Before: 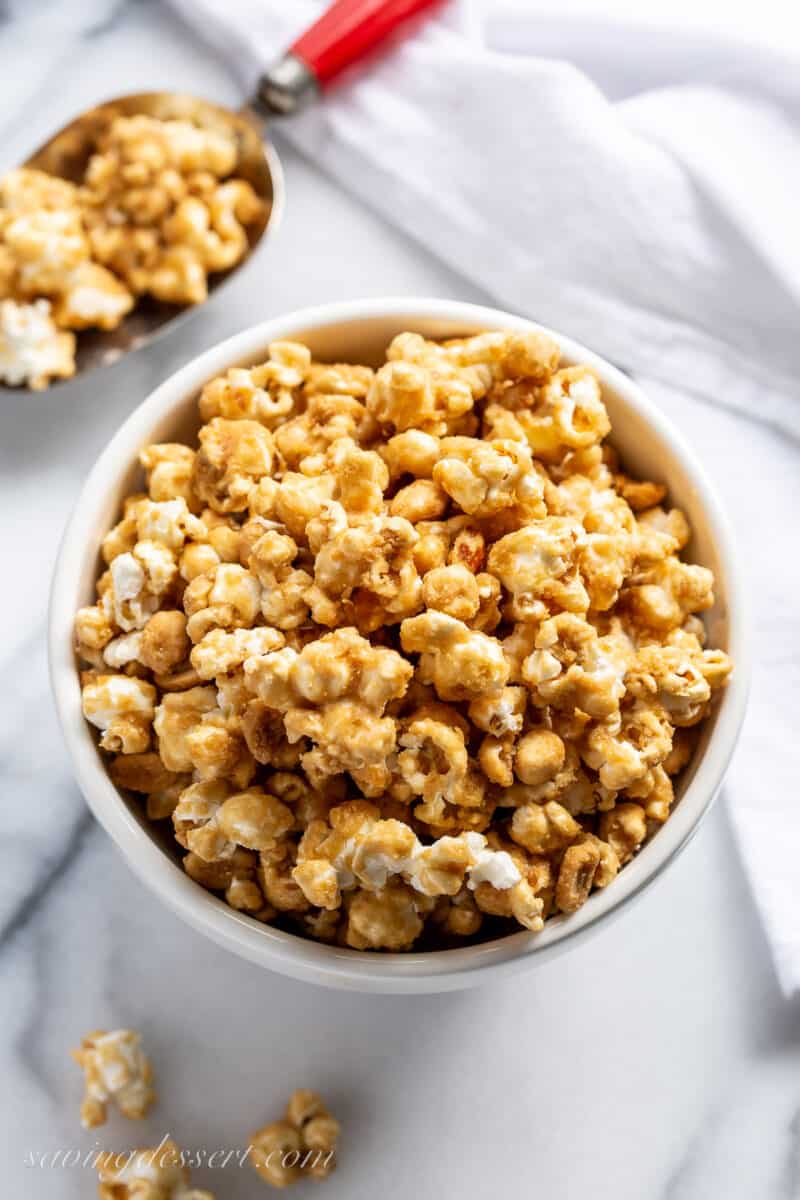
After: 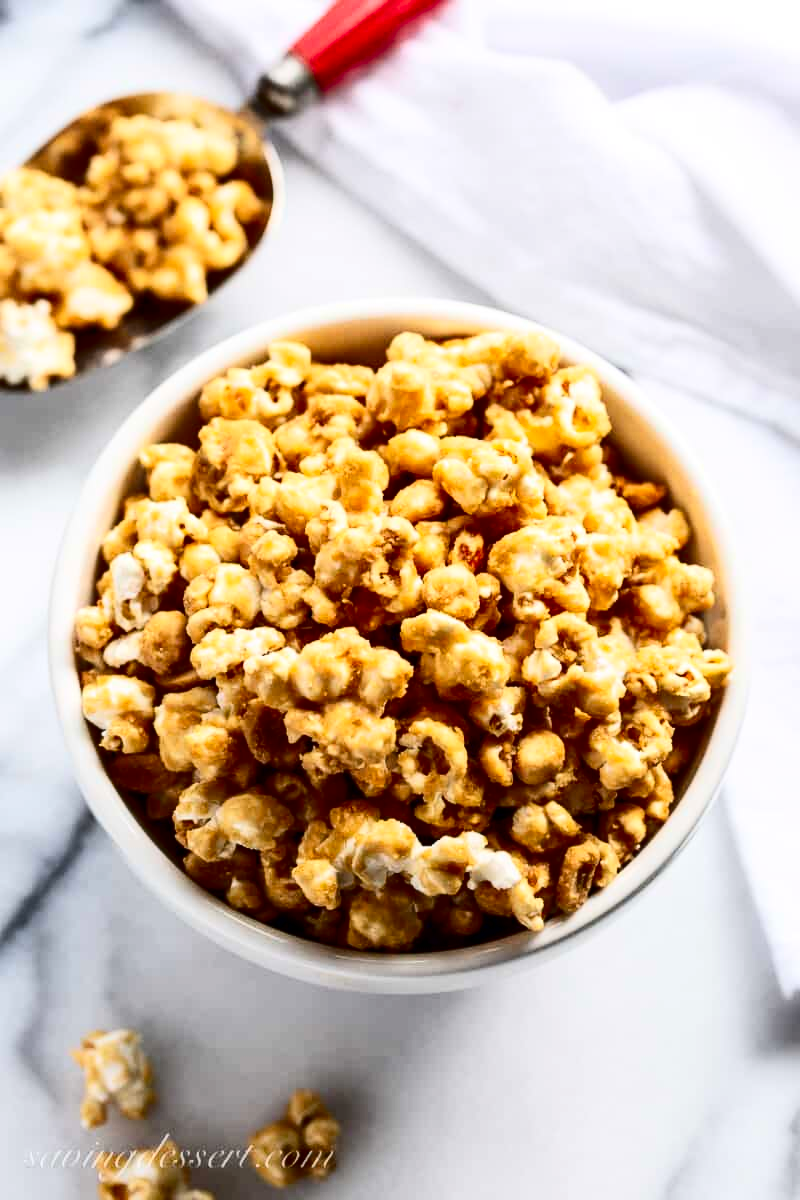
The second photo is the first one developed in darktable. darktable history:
exposure: exposure 0.014 EV, compensate highlight preservation false
contrast brightness saturation: contrast 0.32, brightness -0.08, saturation 0.17
